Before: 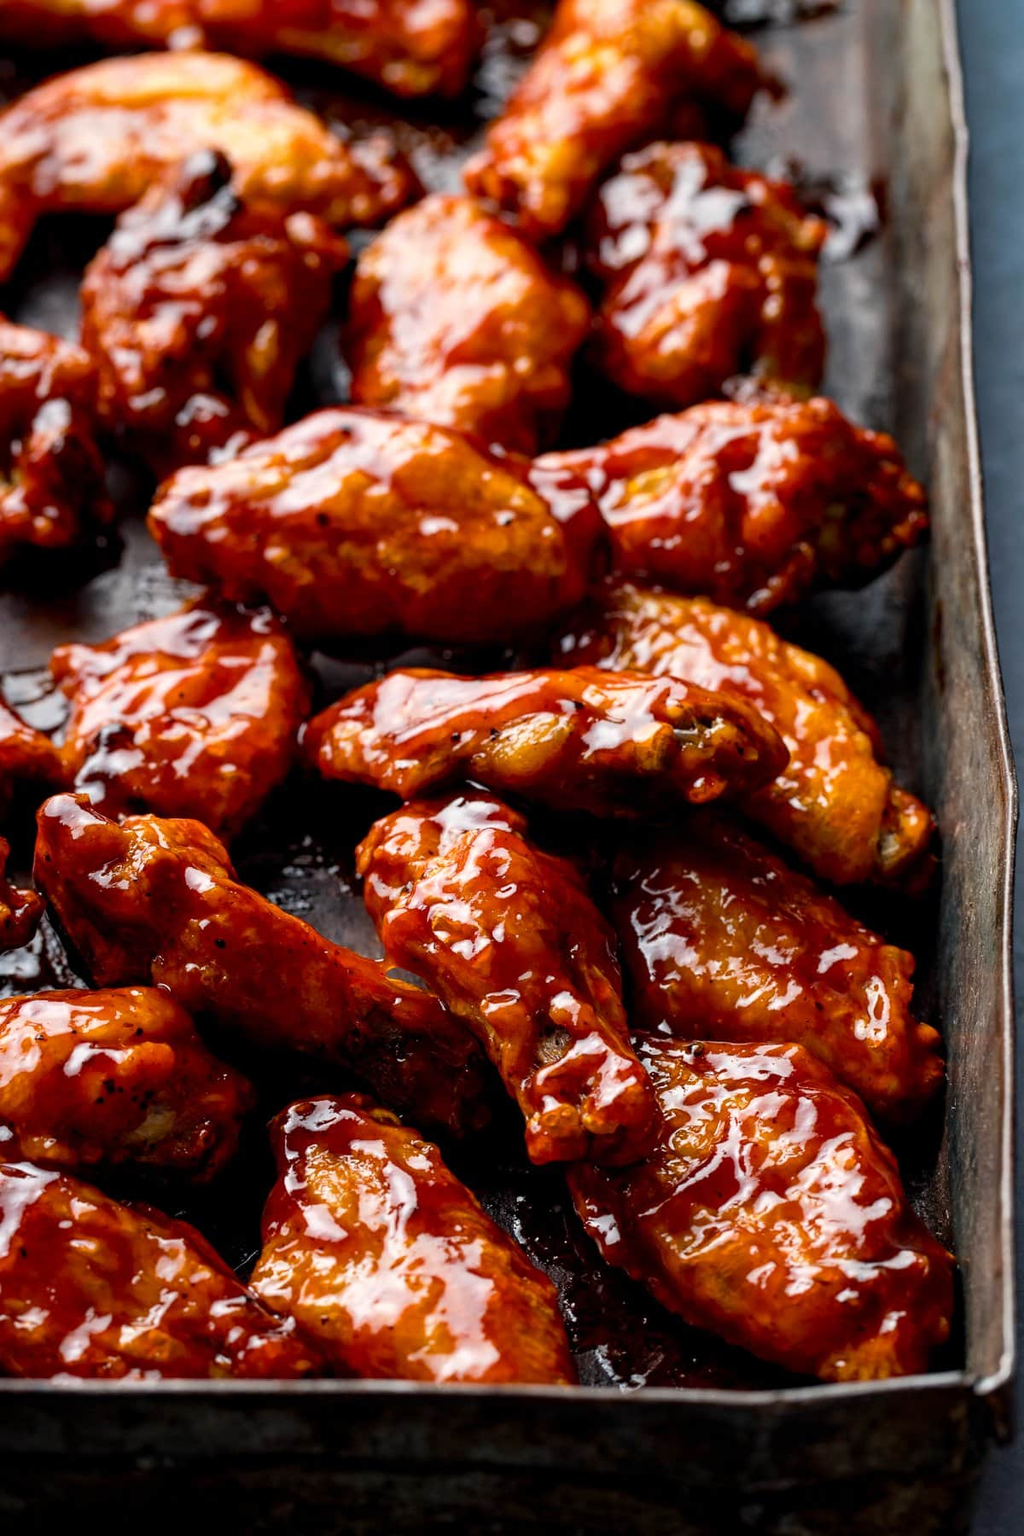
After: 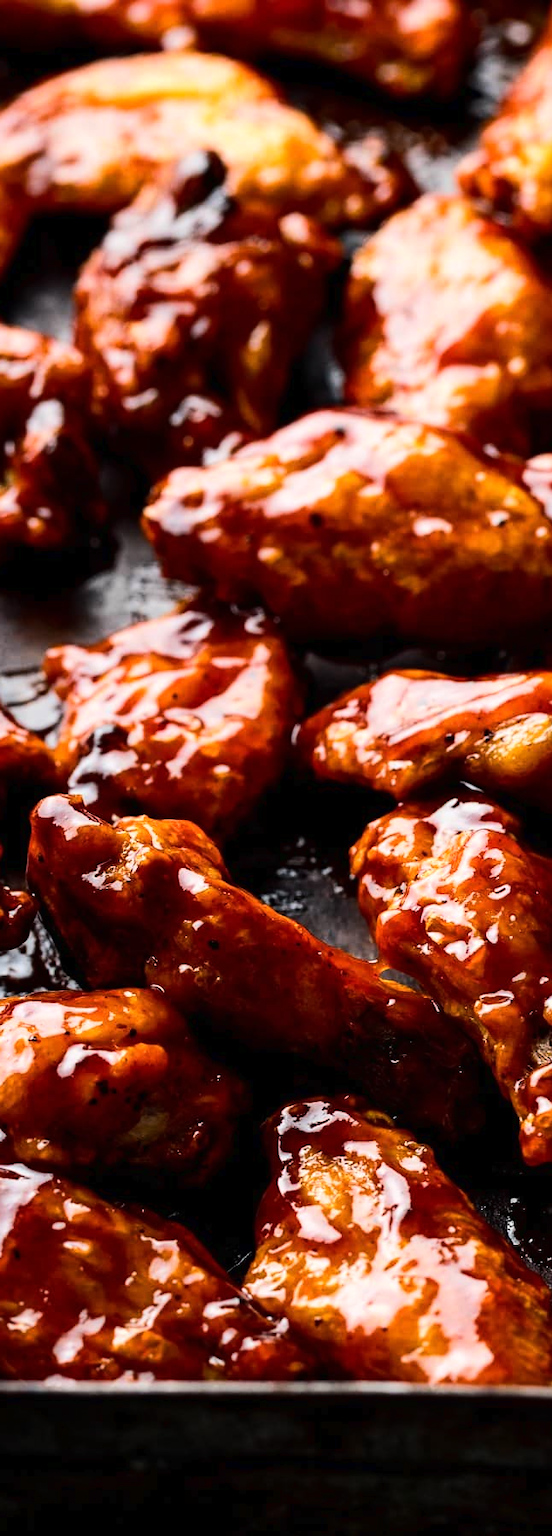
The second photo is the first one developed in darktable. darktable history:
crop: left 0.721%, right 45.342%, bottom 0.086%
tone curve: curves: ch0 [(0, 0) (0.003, 0.008) (0.011, 0.011) (0.025, 0.018) (0.044, 0.028) (0.069, 0.039) (0.1, 0.056) (0.136, 0.081) (0.177, 0.118) (0.224, 0.164) (0.277, 0.223) (0.335, 0.3) (0.399, 0.399) (0.468, 0.51) (0.543, 0.618) (0.623, 0.71) (0.709, 0.79) (0.801, 0.865) (0.898, 0.93) (1, 1)]
